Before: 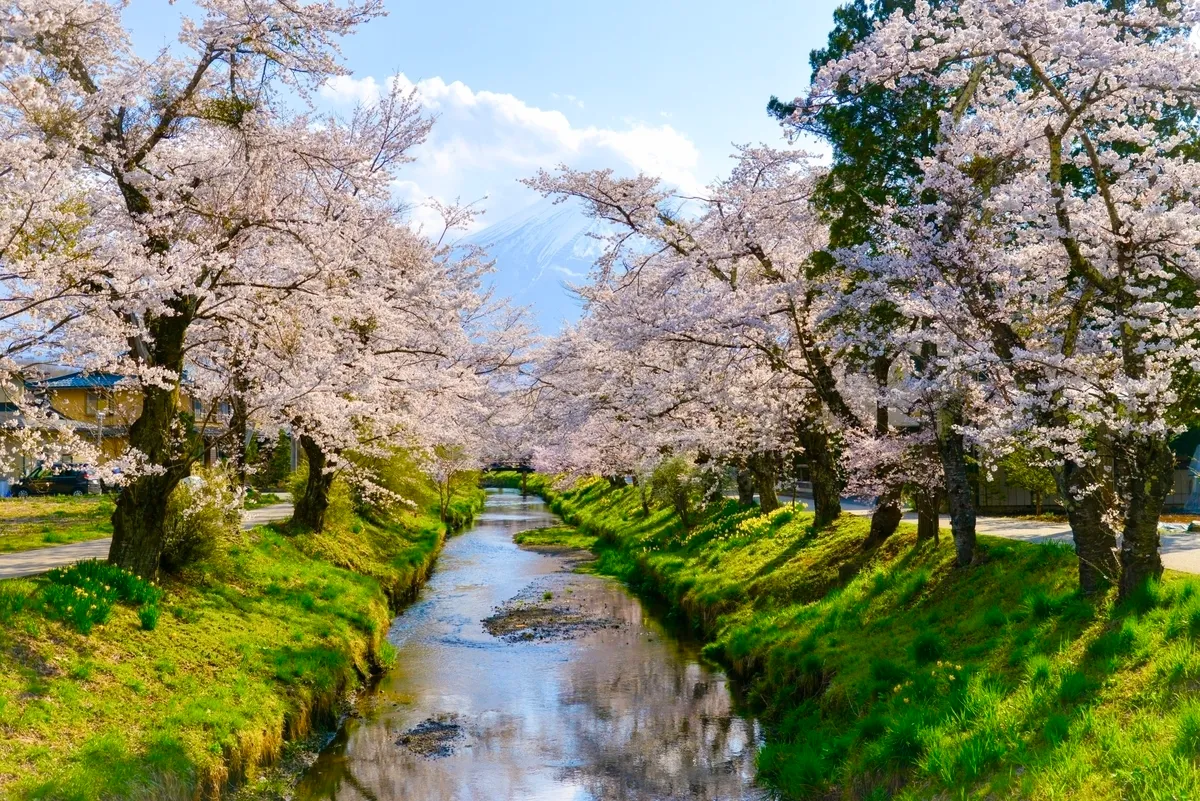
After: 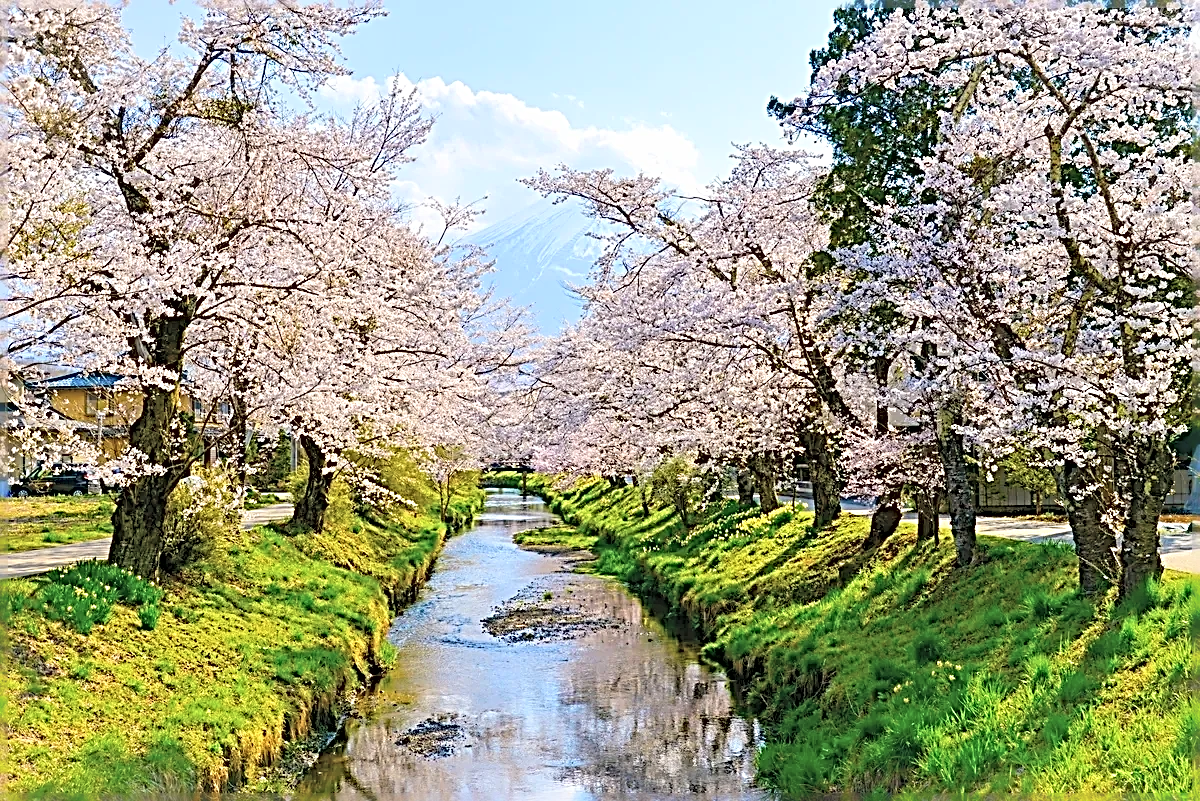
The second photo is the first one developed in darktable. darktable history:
sharpen: radius 3.158, amount 1.731
contrast brightness saturation: brightness 0.28
